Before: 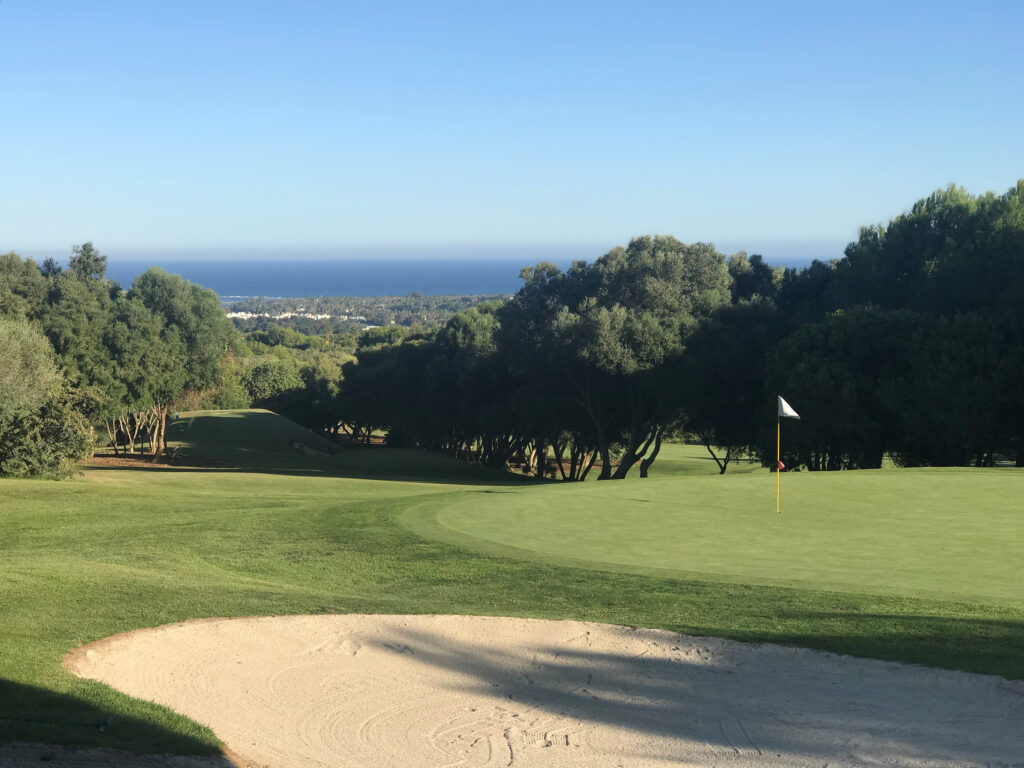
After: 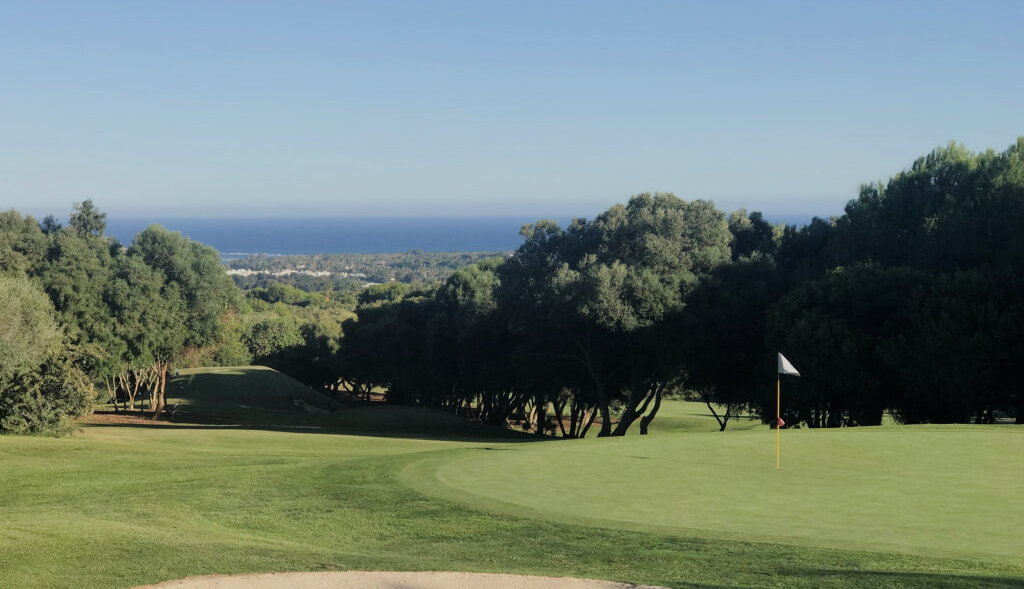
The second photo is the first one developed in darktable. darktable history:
crop: top 5.667%, bottom 17.637%
filmic rgb: black relative exposure -7.65 EV, white relative exposure 4.56 EV, hardness 3.61
